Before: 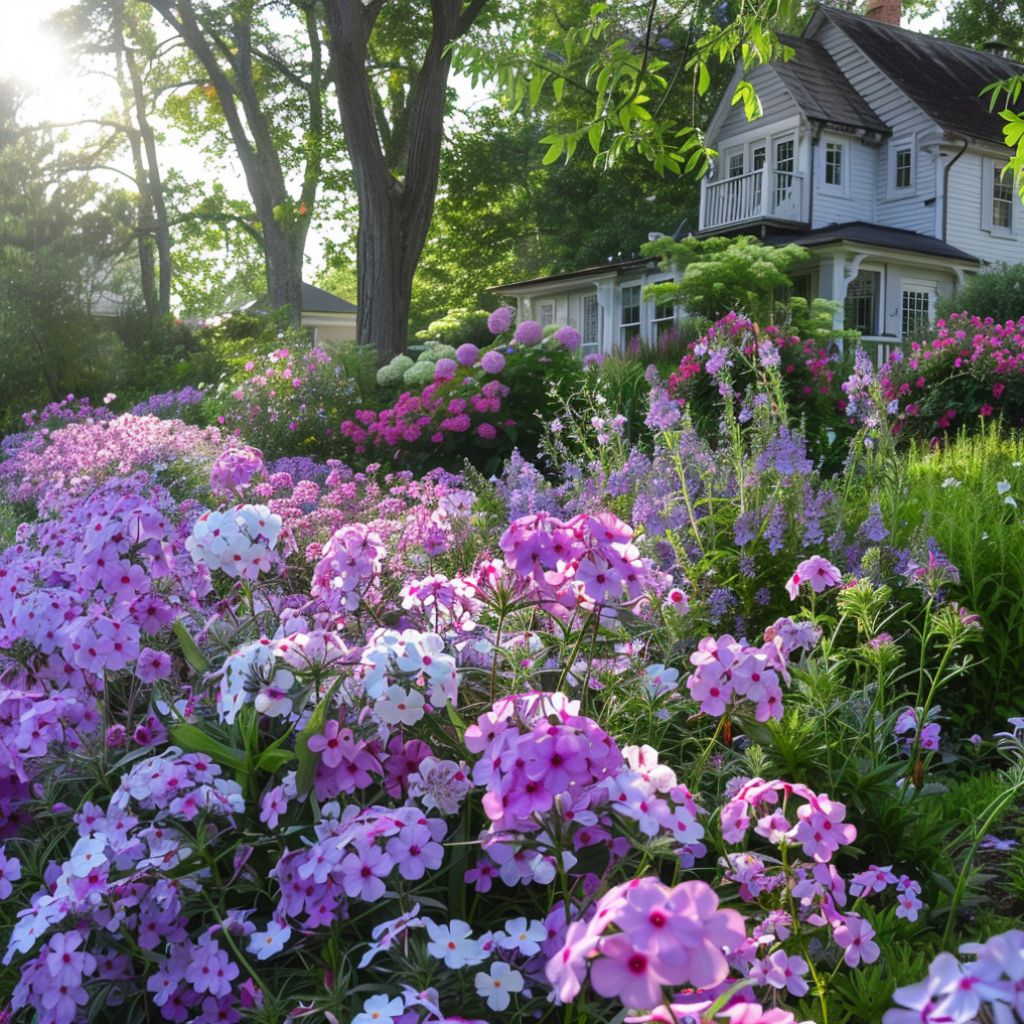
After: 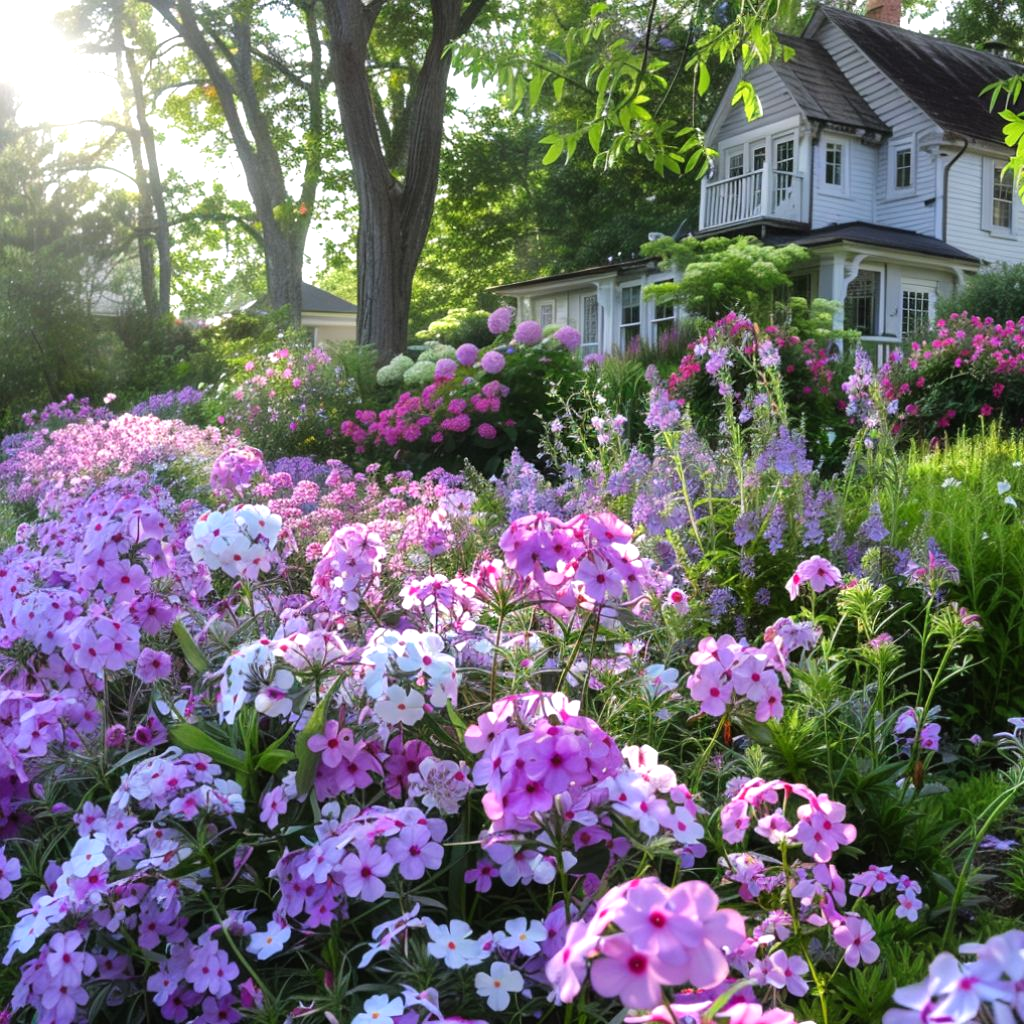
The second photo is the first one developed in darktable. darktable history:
tone equalizer: -8 EV -0.393 EV, -7 EV -0.417 EV, -6 EV -0.373 EV, -5 EV -0.186 EV, -3 EV 0.226 EV, -2 EV 0.351 EV, -1 EV 0.368 EV, +0 EV 0.415 EV
